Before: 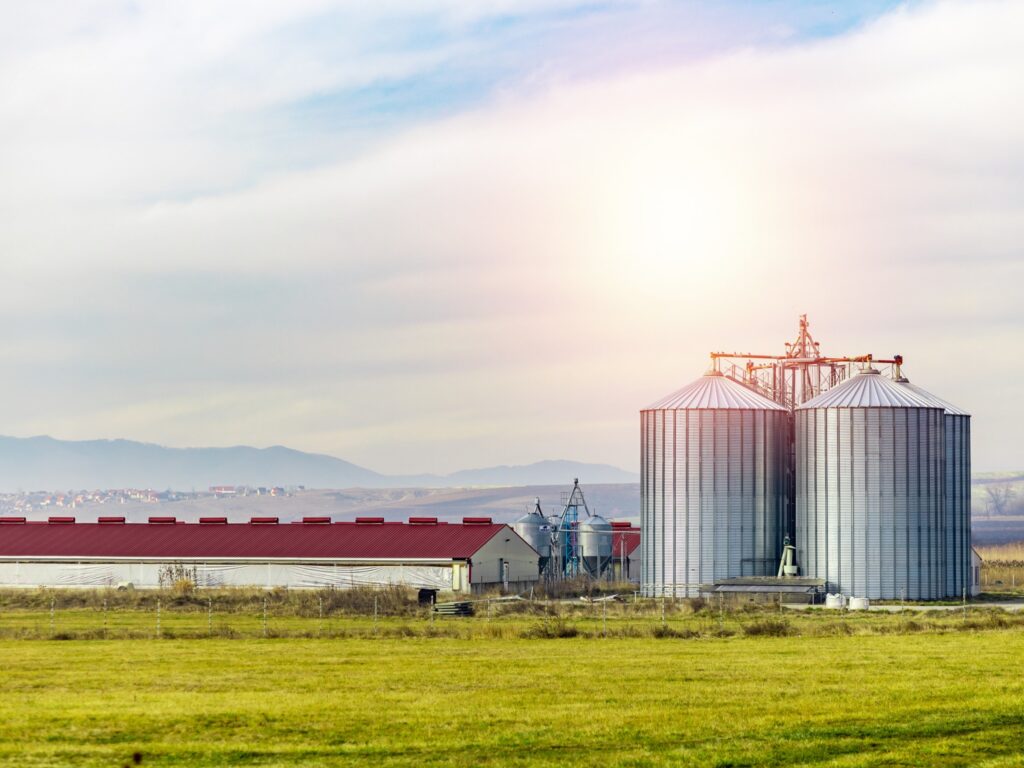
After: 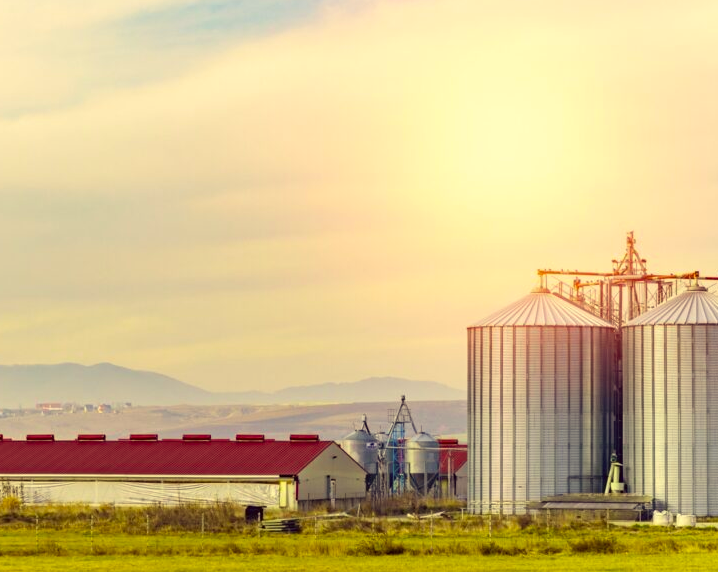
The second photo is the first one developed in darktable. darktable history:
color balance rgb: power › chroma 0.254%, power › hue 61.31°, linear chroma grading › global chroma 15.631%, perceptual saturation grading › global saturation 0.434%
crop and rotate: left 16.956%, top 10.844%, right 12.907%, bottom 14.667%
color calibration: illuminant as shot in camera, x 0.358, y 0.373, temperature 4628.91 K
color correction: highlights a* -0.45, highlights b* 39.71, shadows a* 9.3, shadows b* -0.153
